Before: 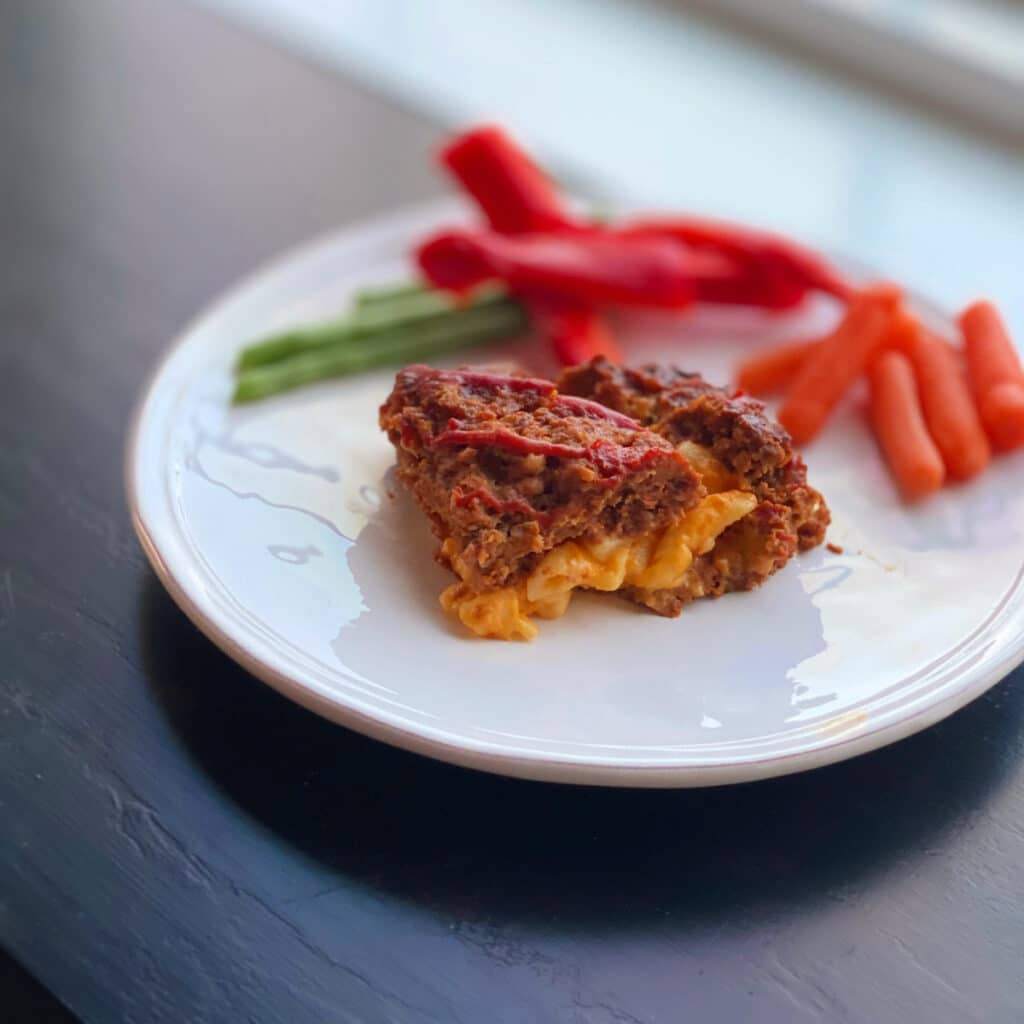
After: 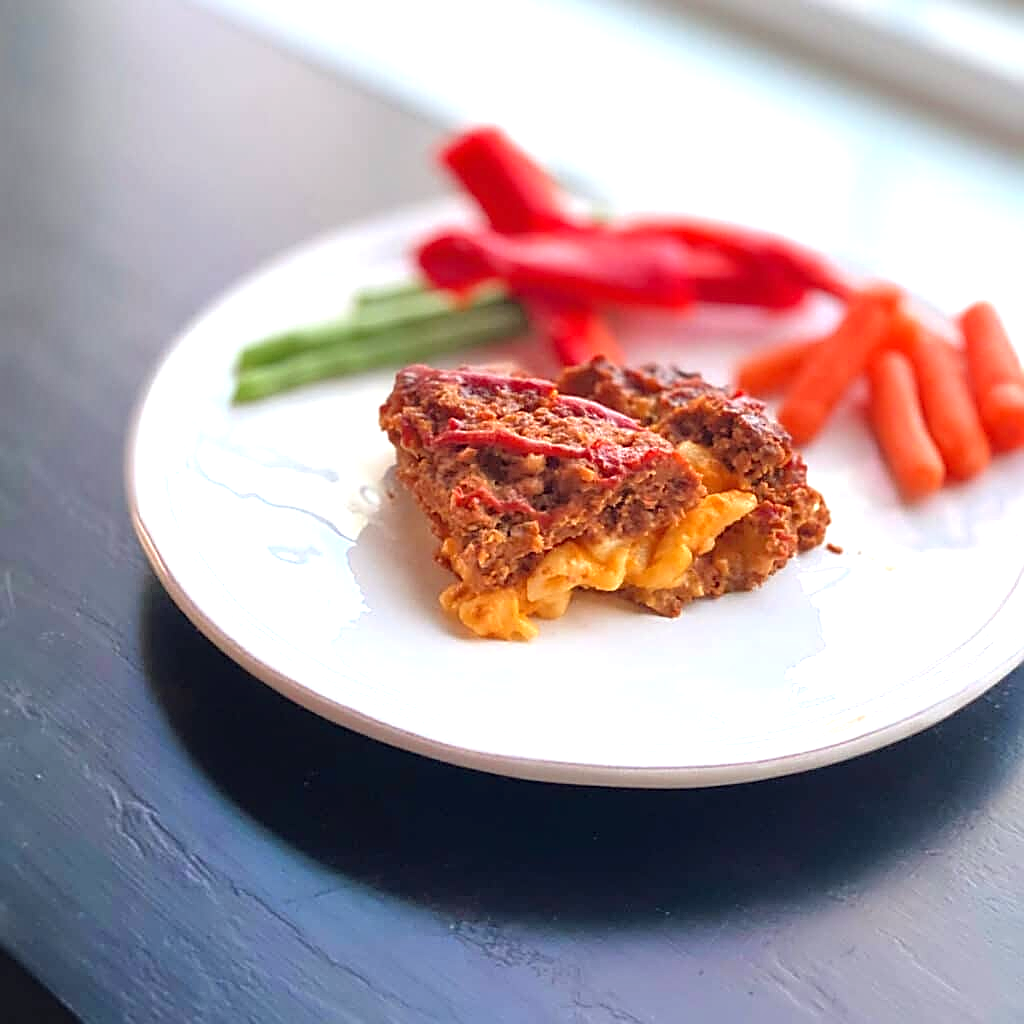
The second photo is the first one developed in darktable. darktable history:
sharpen: amount 0.886
exposure: exposure 0.716 EV, compensate exposure bias true, compensate highlight preservation false
tone equalizer: -8 EV 0.027 EV, -7 EV -0.025 EV, -6 EV 0.041 EV, -5 EV 0.023 EV, -4 EV 0.262 EV, -3 EV 0.621 EV, -2 EV 0.561 EV, -1 EV 0.188 EV, +0 EV 0.042 EV
